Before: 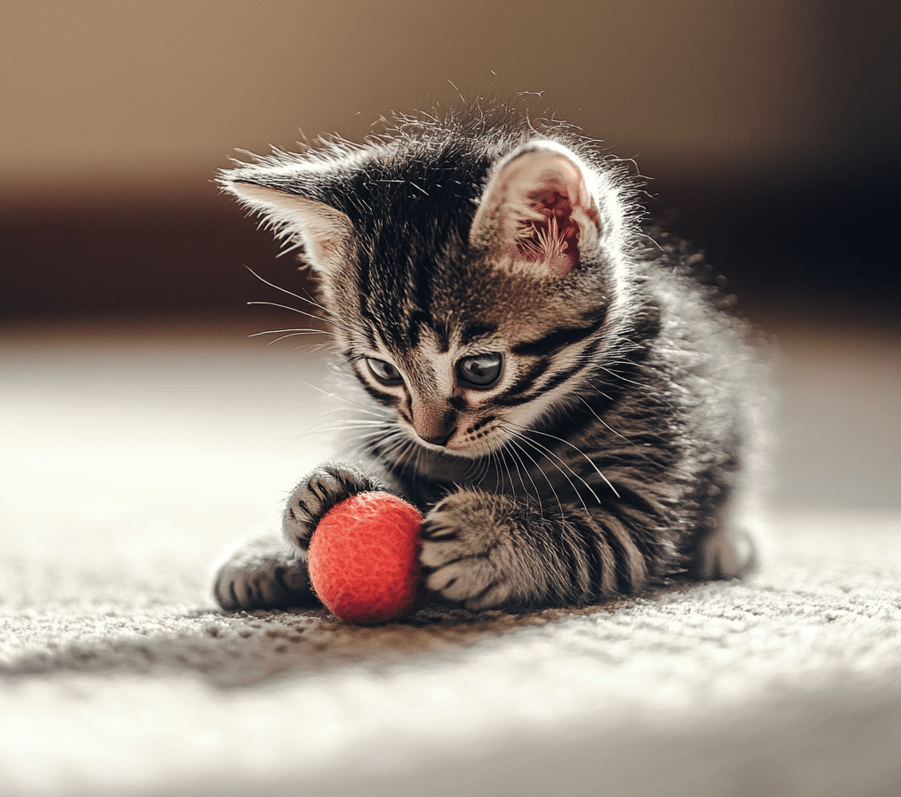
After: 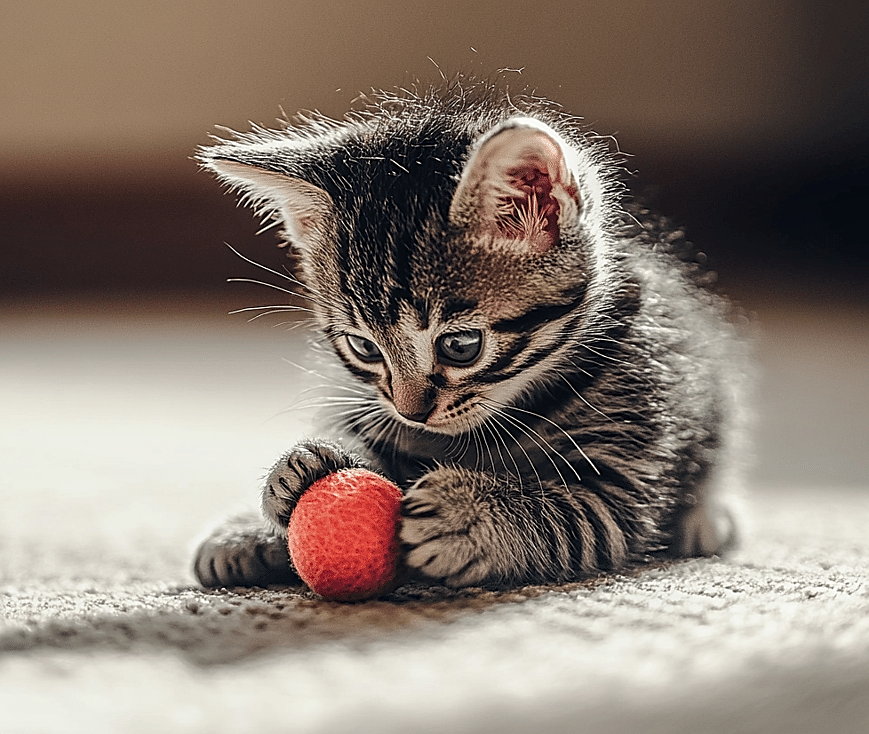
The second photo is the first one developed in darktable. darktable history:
crop: left 2.257%, top 2.896%, right 1.2%, bottom 4.913%
local contrast: on, module defaults
exposure: exposure -0.153 EV, compensate exposure bias true, compensate highlight preservation false
sharpen: radius 1.356, amount 1.26, threshold 0.712
